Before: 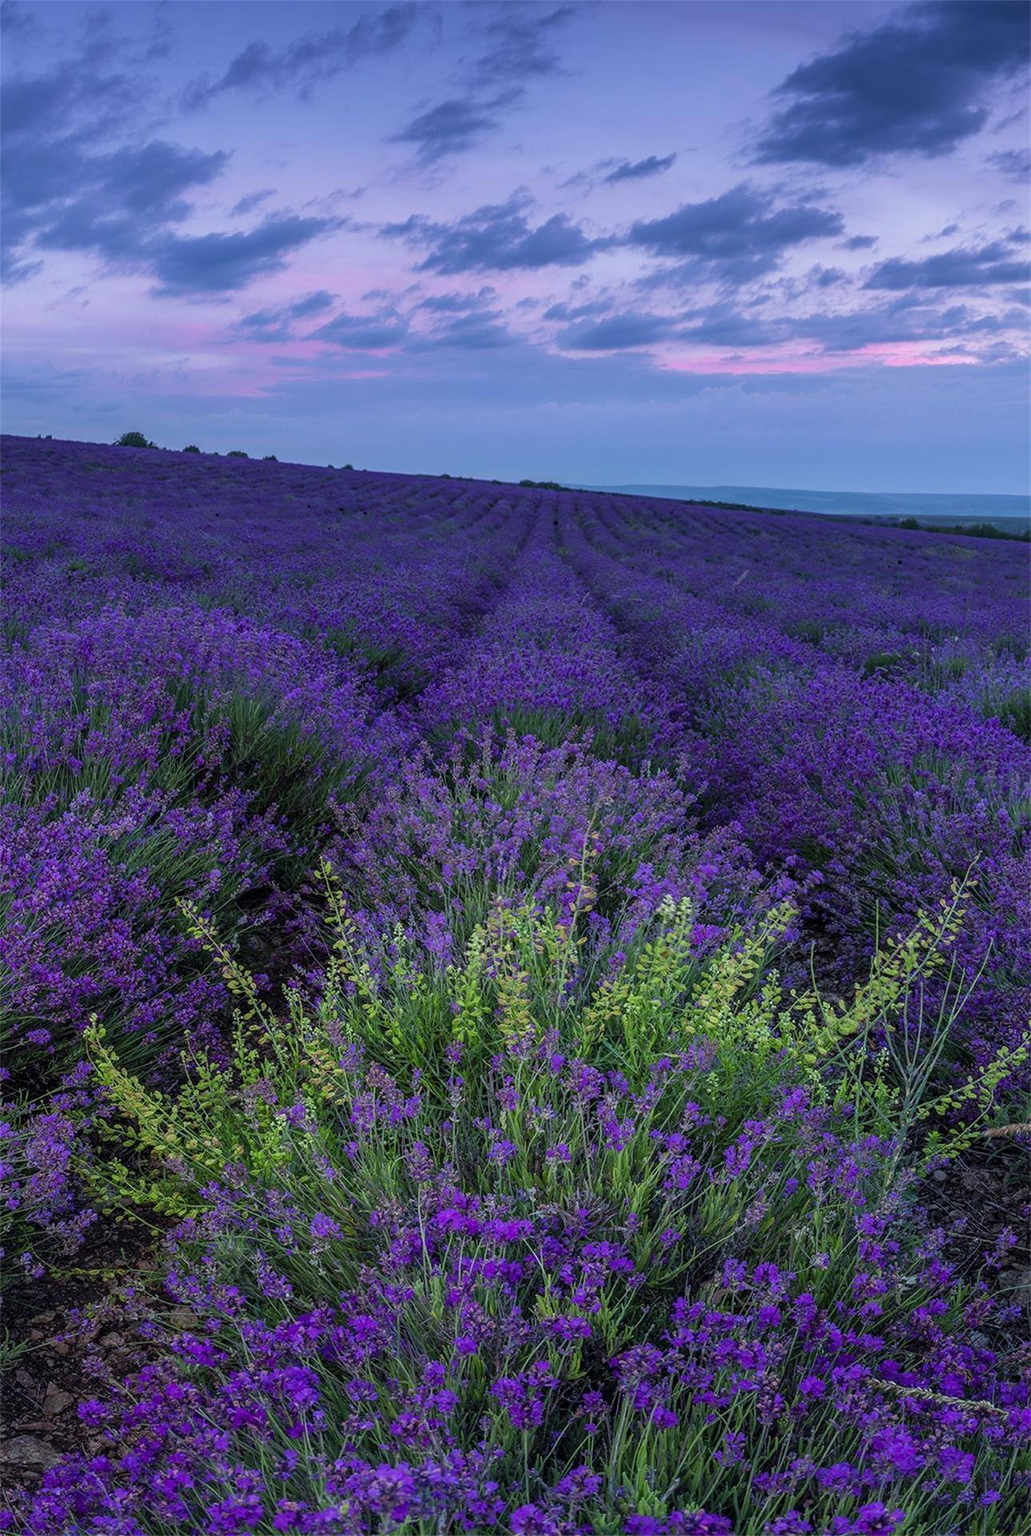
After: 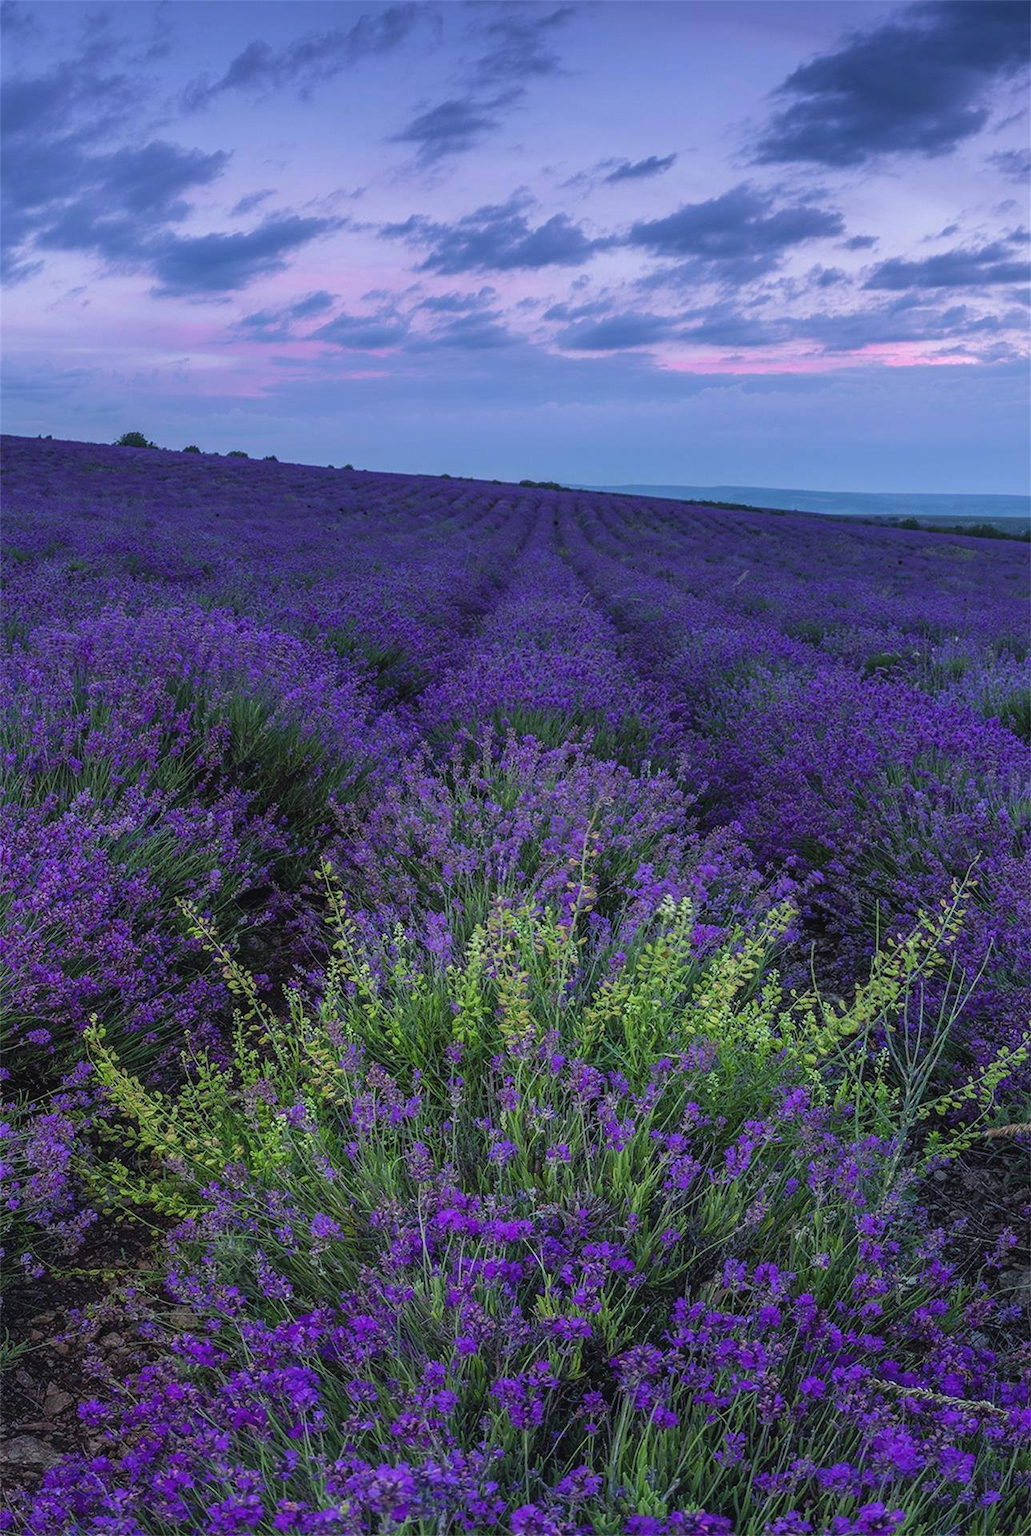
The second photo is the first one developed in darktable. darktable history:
exposure: black level correction -0.004, exposure 0.039 EV, compensate highlight preservation false
